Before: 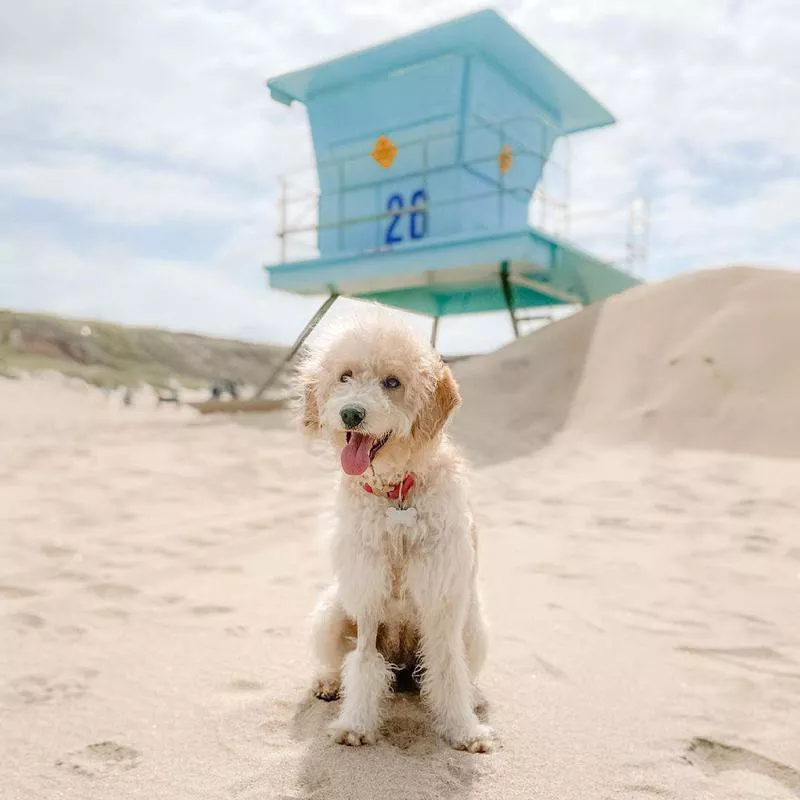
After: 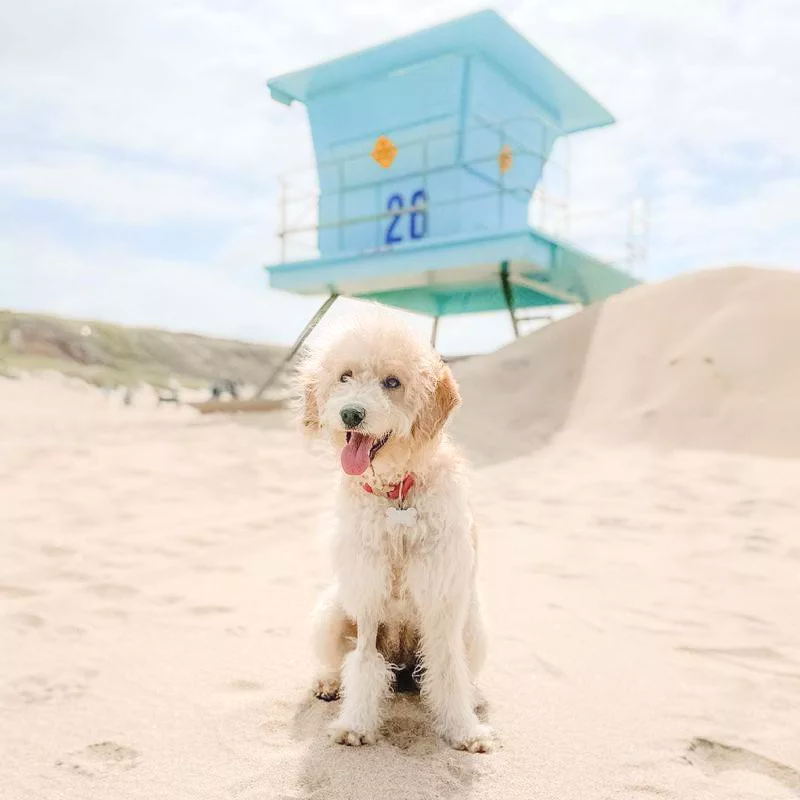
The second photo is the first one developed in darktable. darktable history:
contrast brightness saturation: contrast 0.138, brightness 0.208
